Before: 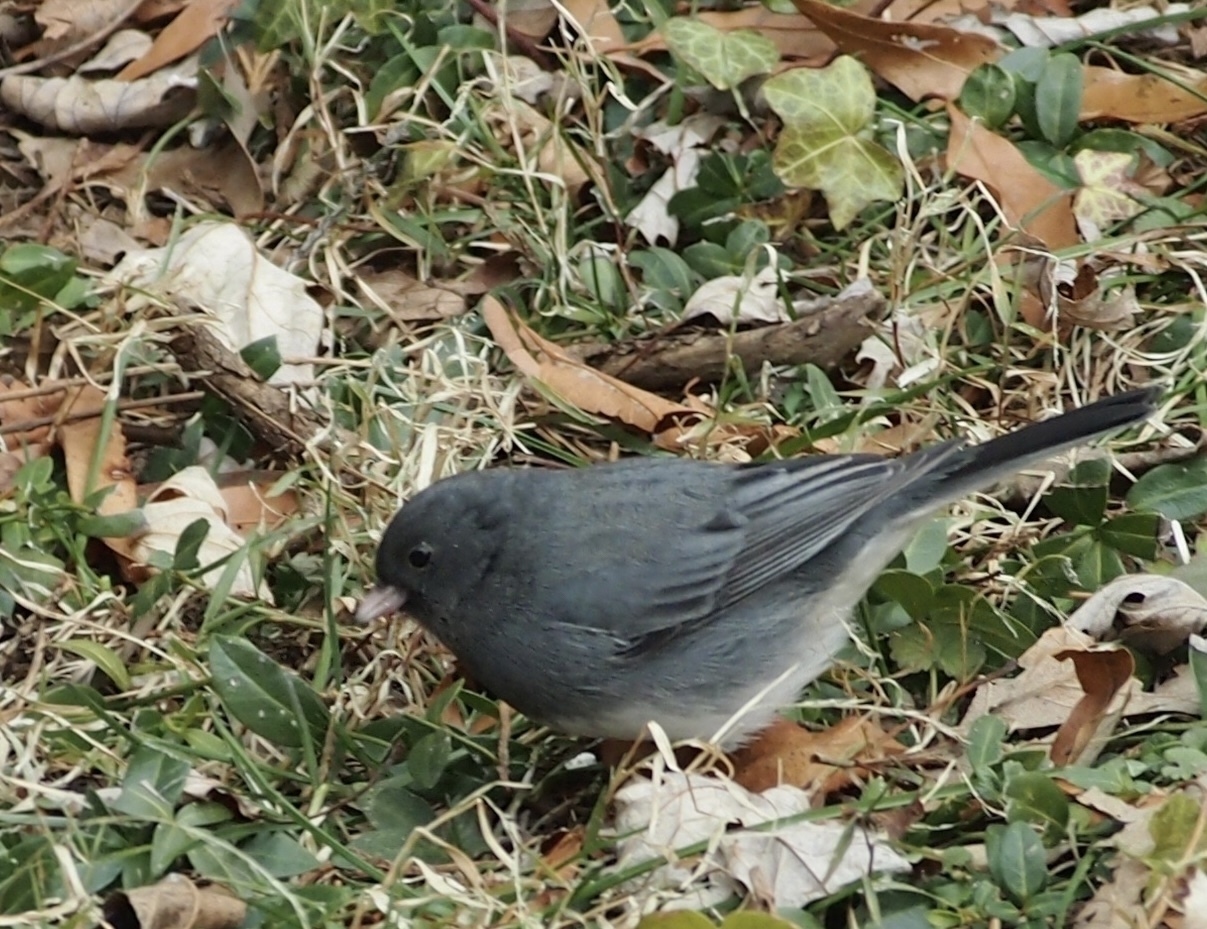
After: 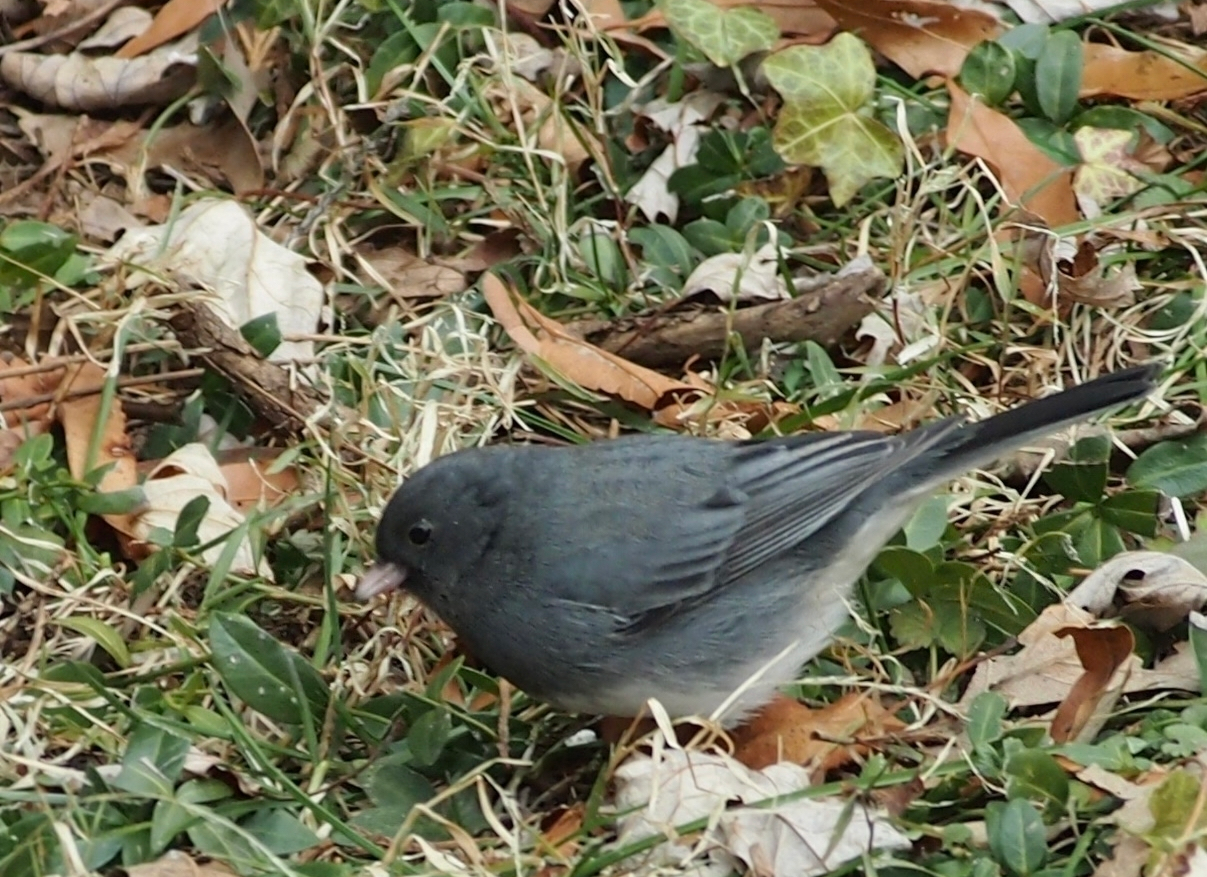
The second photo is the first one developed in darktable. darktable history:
crop and rotate: top 2.55%, bottom 3.023%
